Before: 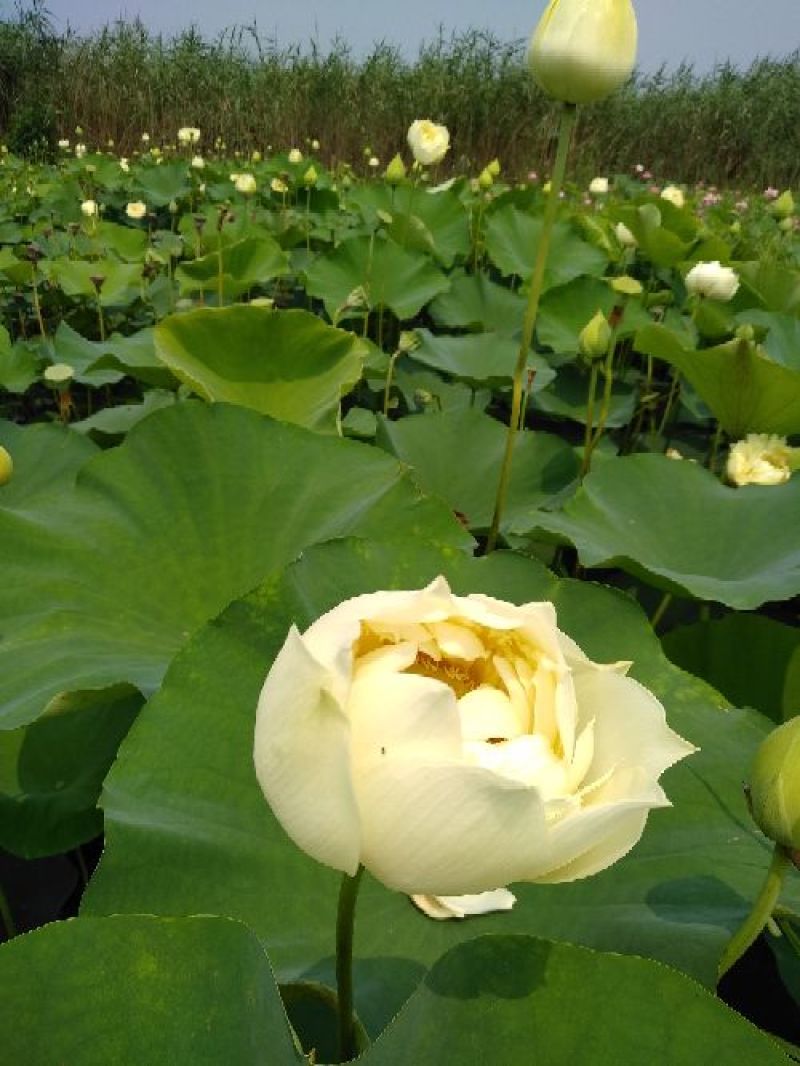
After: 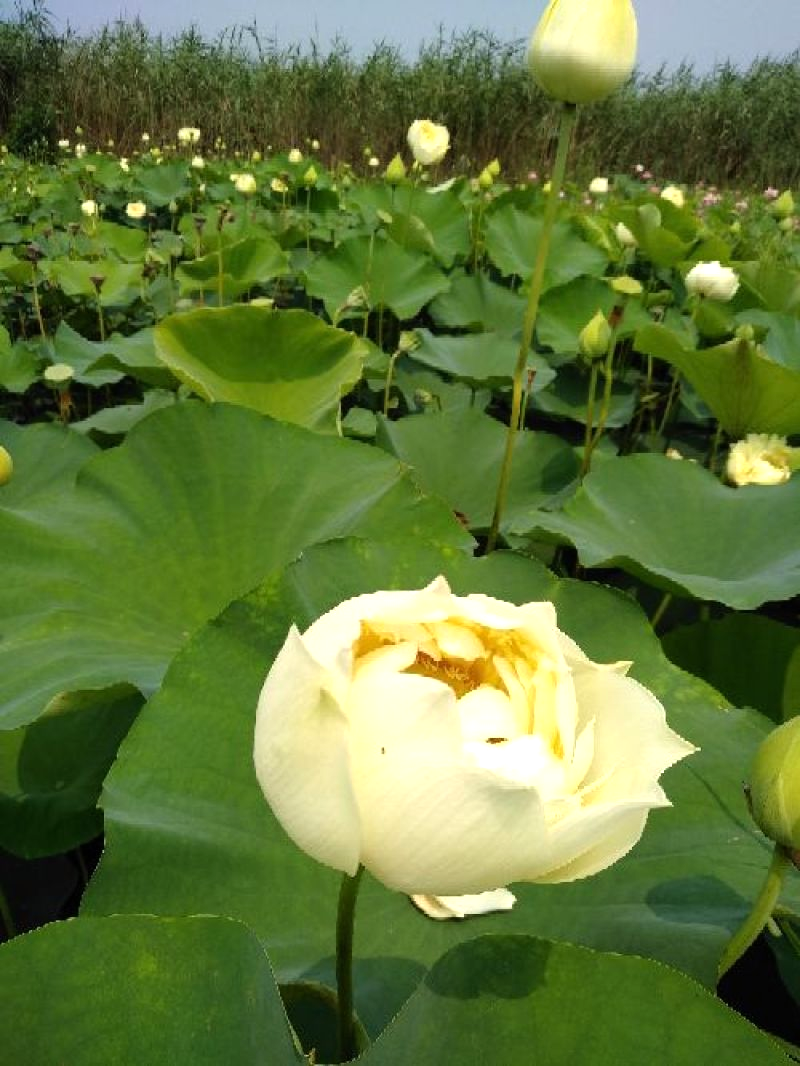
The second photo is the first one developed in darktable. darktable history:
tone equalizer: -8 EV -0.427 EV, -7 EV -0.383 EV, -6 EV -0.358 EV, -5 EV -0.254 EV, -3 EV 0.235 EV, -2 EV 0.34 EV, -1 EV 0.367 EV, +0 EV 0.387 EV
